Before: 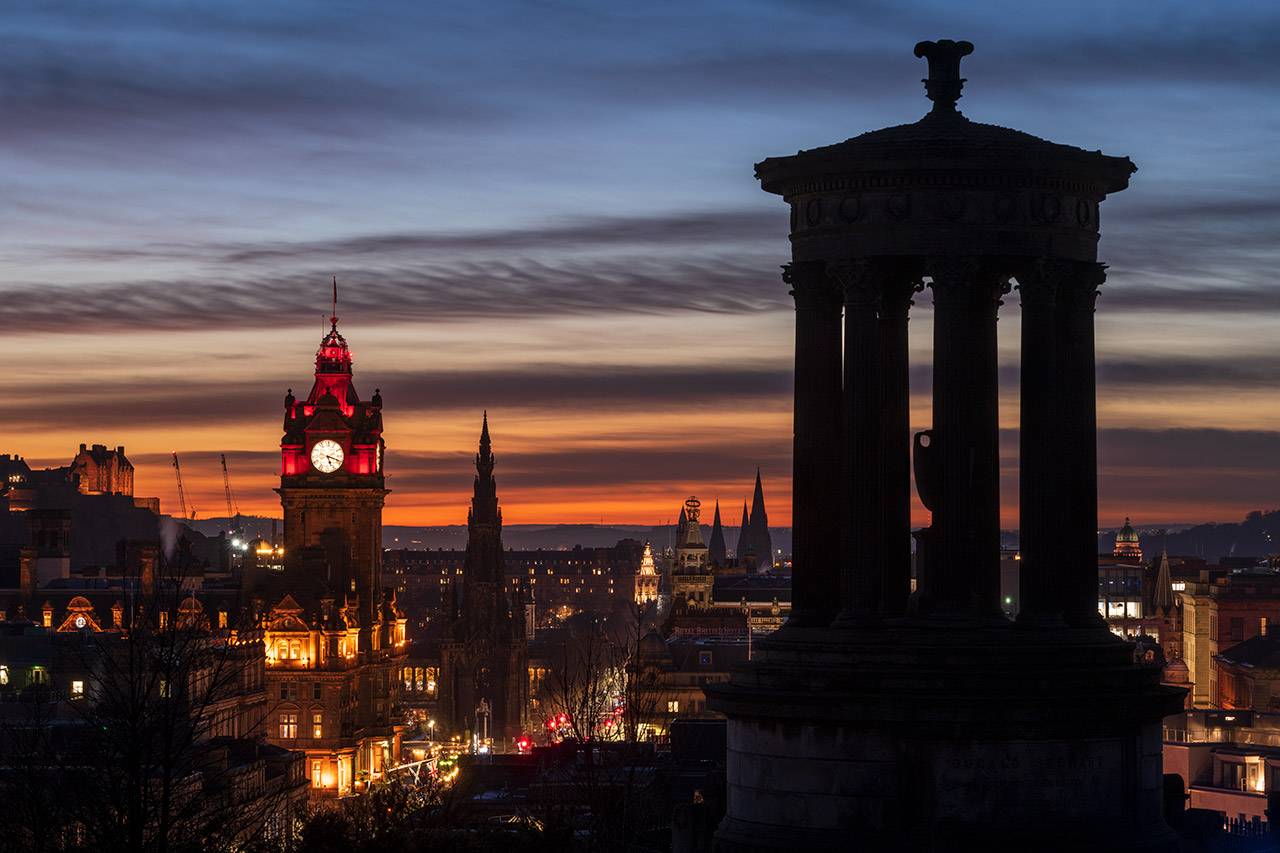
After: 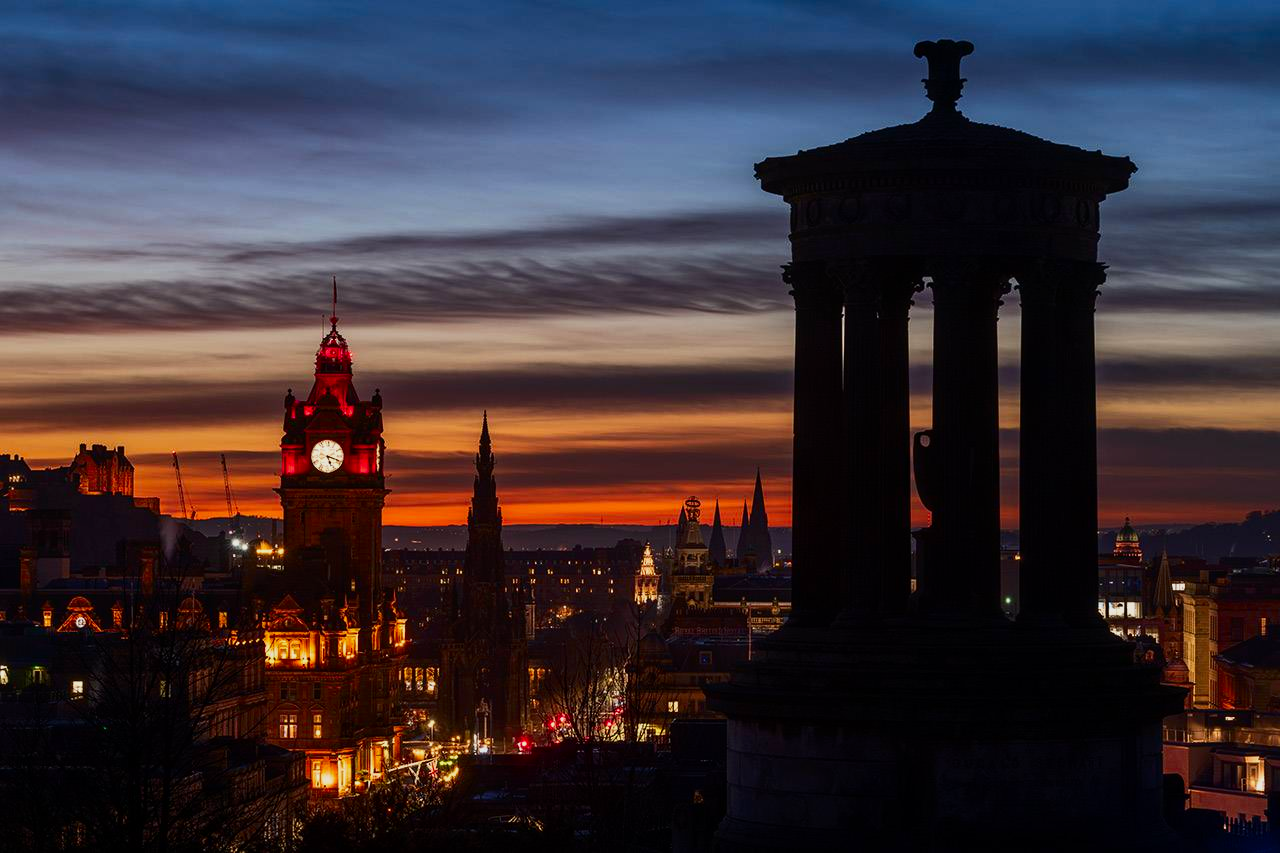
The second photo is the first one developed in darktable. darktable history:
exposure: exposure -0.462 EV, compensate highlight preservation false
contrast brightness saturation: contrast 0.18, saturation 0.3
